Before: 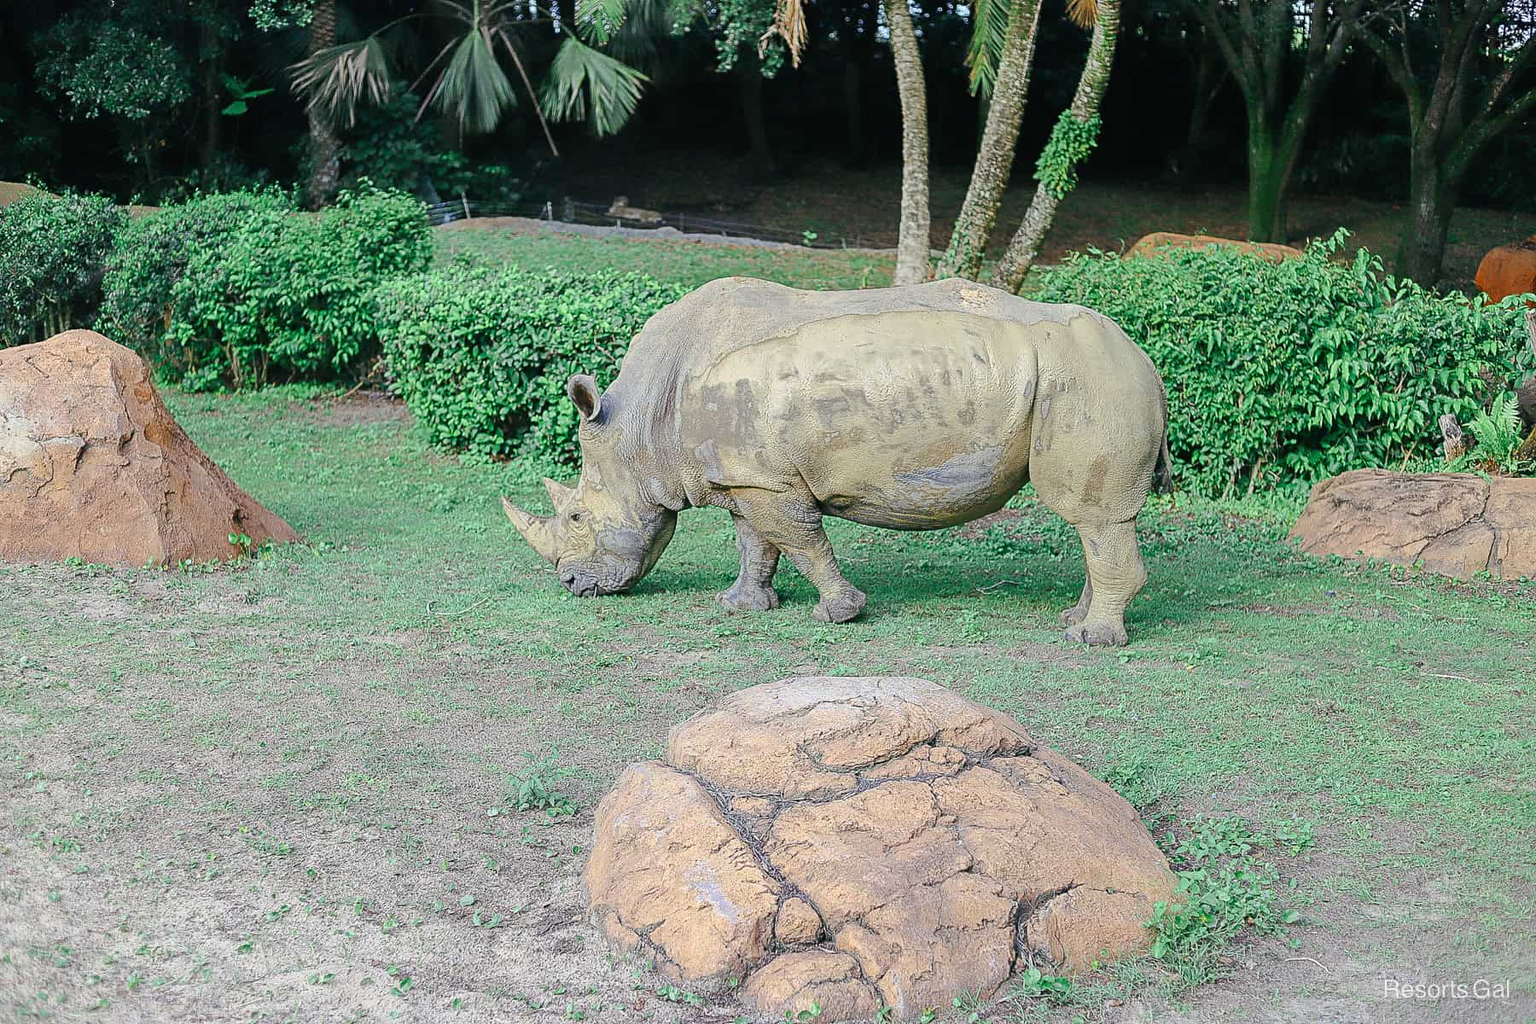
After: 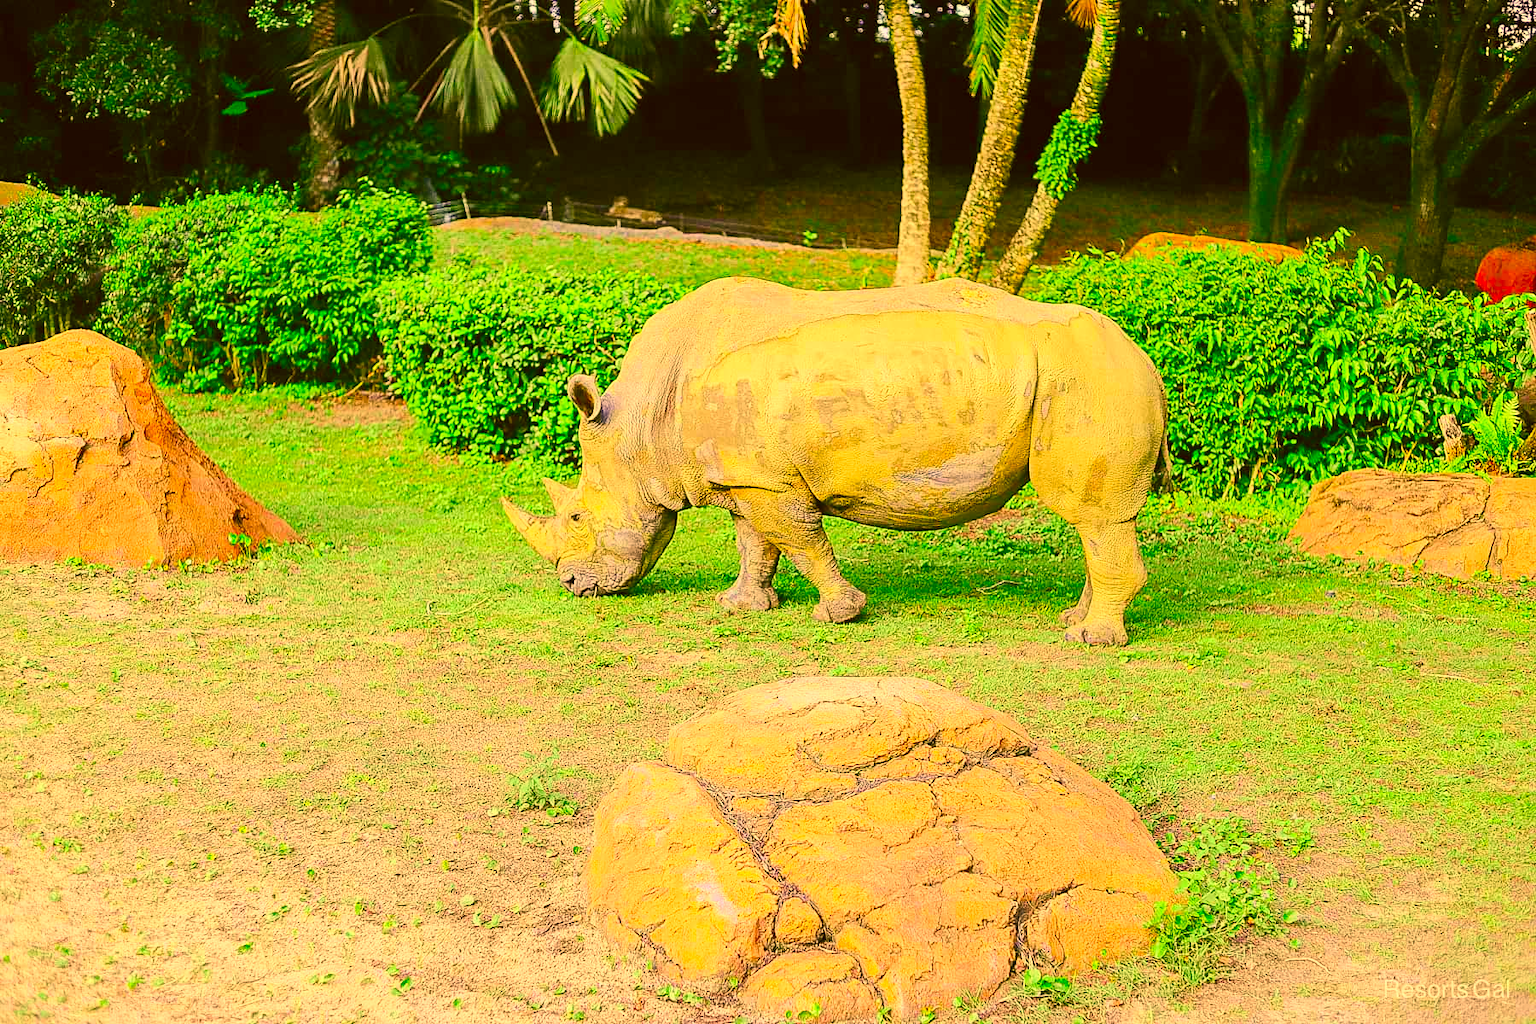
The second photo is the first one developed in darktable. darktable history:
exposure: exposure 0.226 EV, compensate exposure bias true
color correction: highlights a* 11.09, highlights b* 30.14, shadows a* 2.68, shadows b* 18.23, saturation 1.73
contrast brightness saturation: contrast 0.199, brightness 0.141, saturation 0.147
